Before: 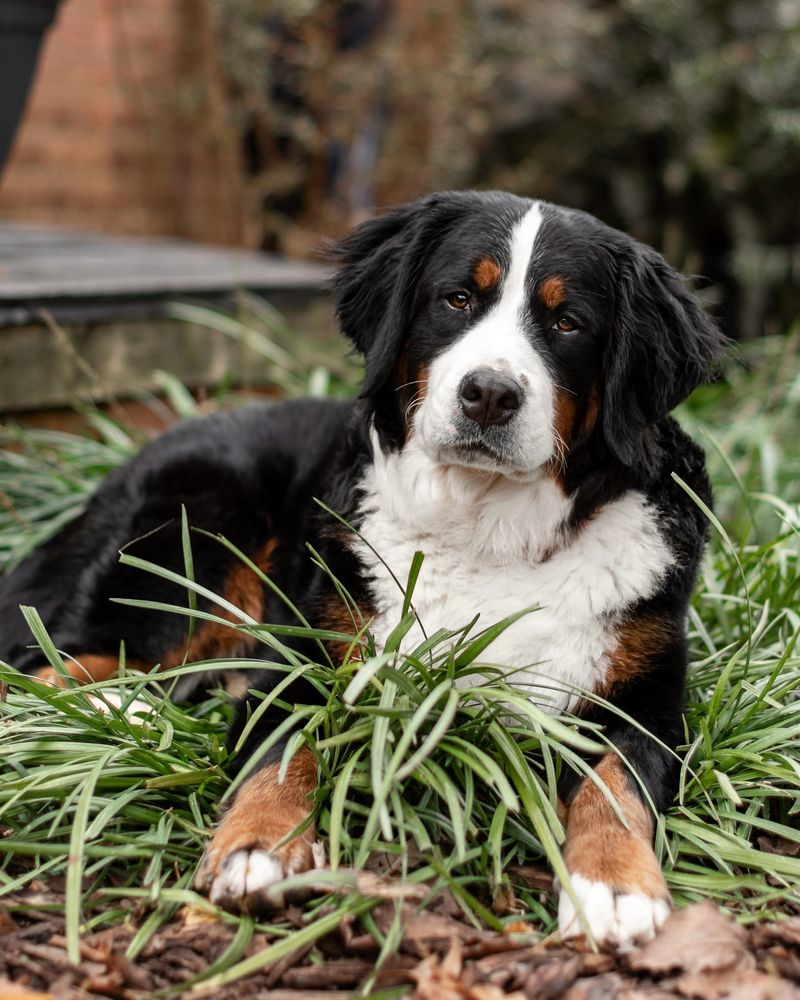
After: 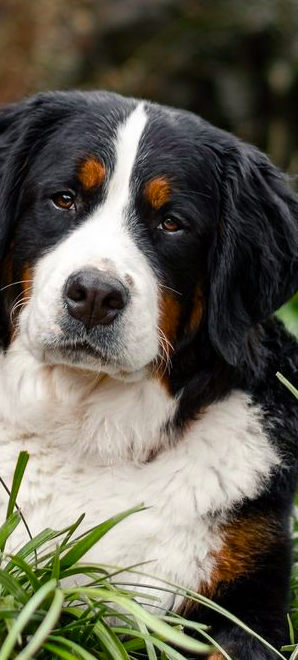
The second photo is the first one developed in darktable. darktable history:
crop and rotate: left 49.573%, top 10.097%, right 13.155%, bottom 23.877%
color balance rgb: shadows lift › chroma 4.052%, shadows lift › hue 254.25°, linear chroma grading › global chroma 8.843%, perceptual saturation grading › global saturation 19.674%, global vibrance 14.902%
